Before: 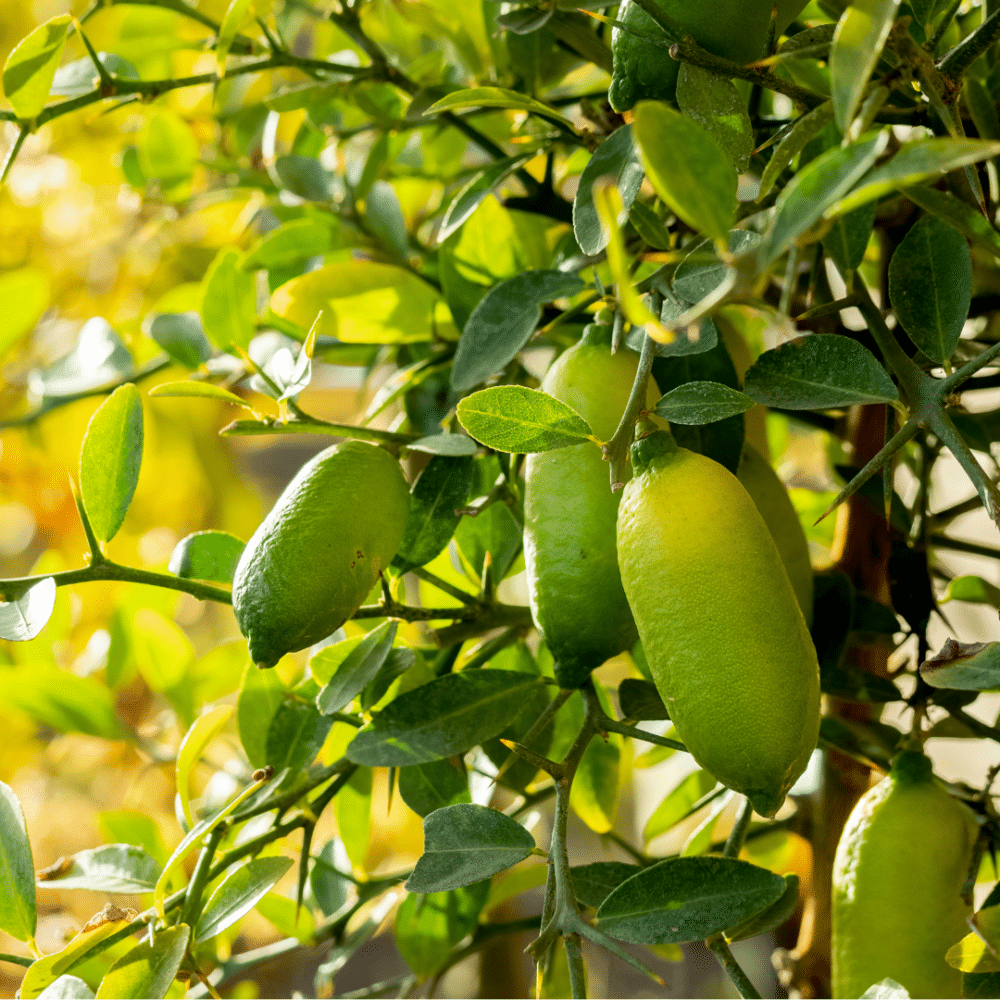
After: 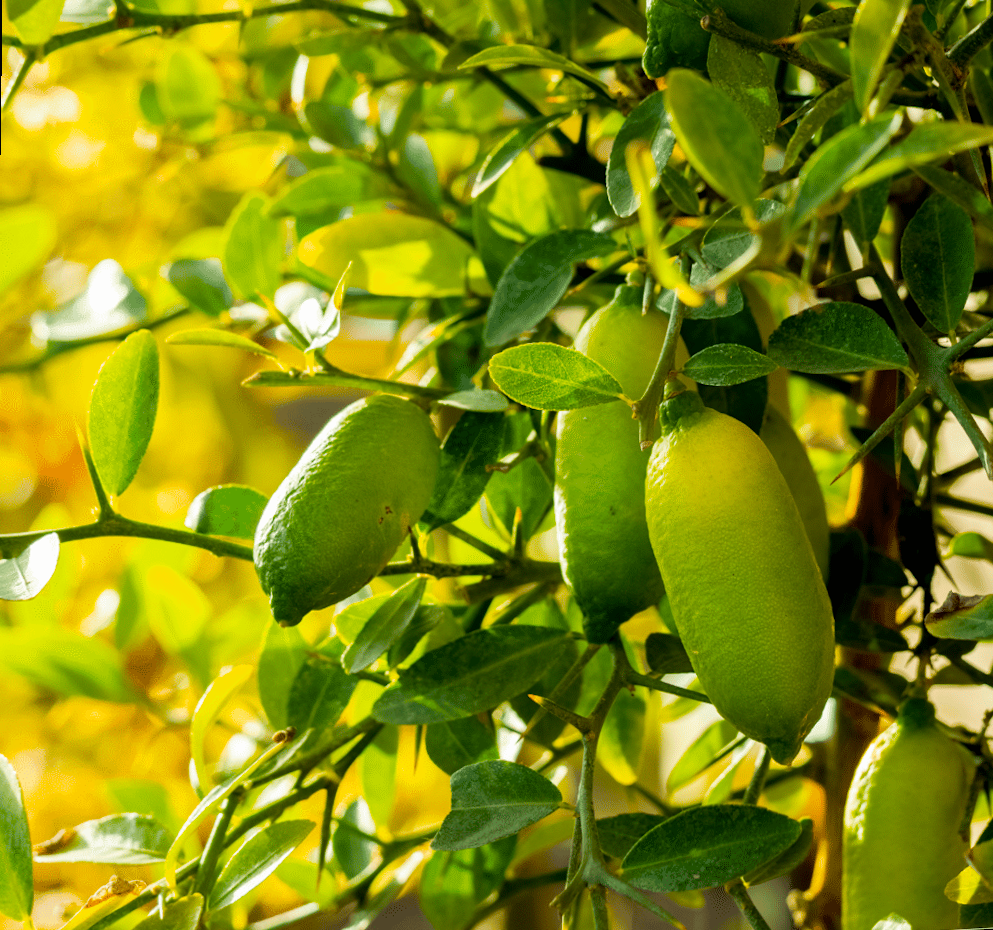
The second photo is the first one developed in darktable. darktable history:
rotate and perspective: rotation 0.679°, lens shift (horizontal) 0.136, crop left 0.009, crop right 0.991, crop top 0.078, crop bottom 0.95
color balance rgb: linear chroma grading › global chroma 15%, perceptual saturation grading › global saturation 30%
